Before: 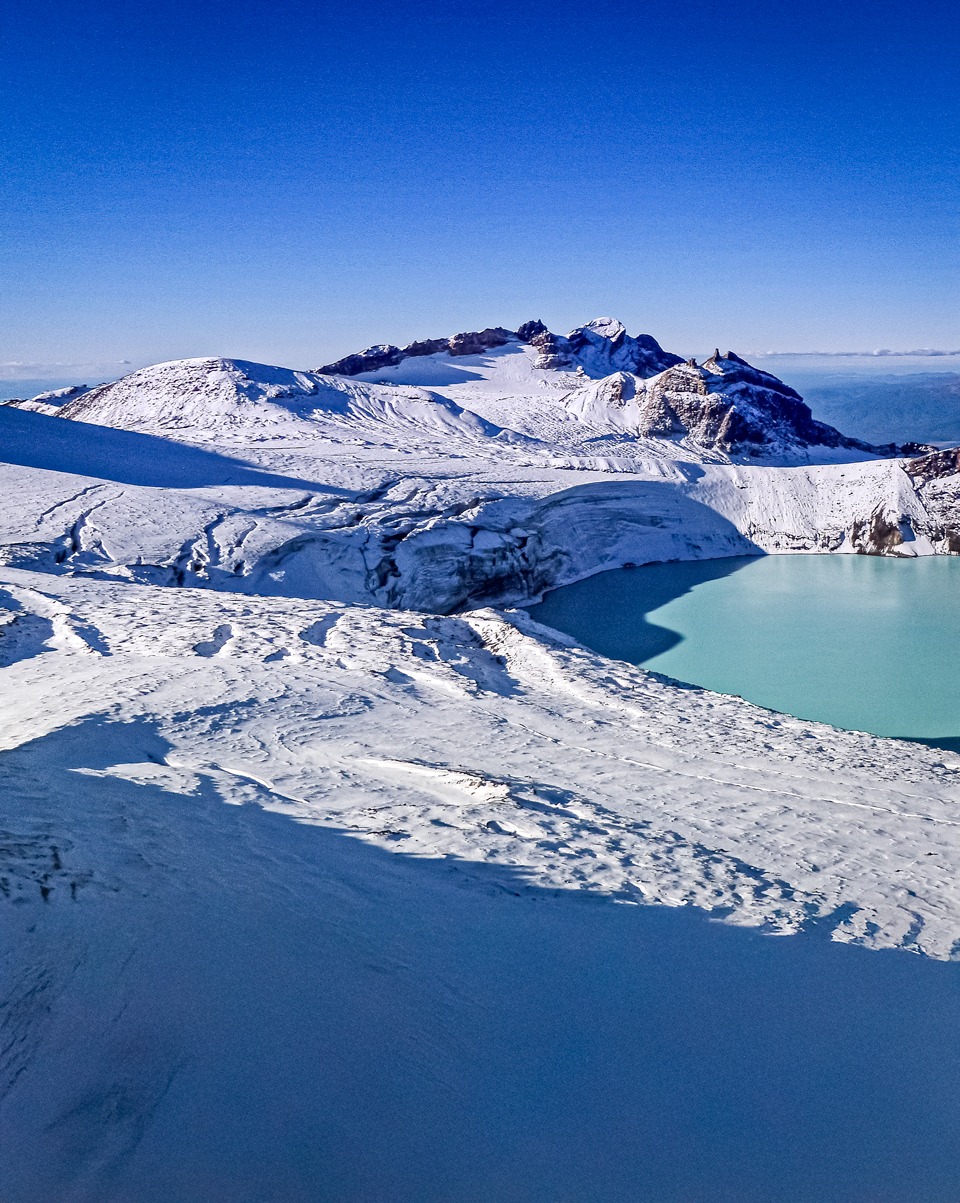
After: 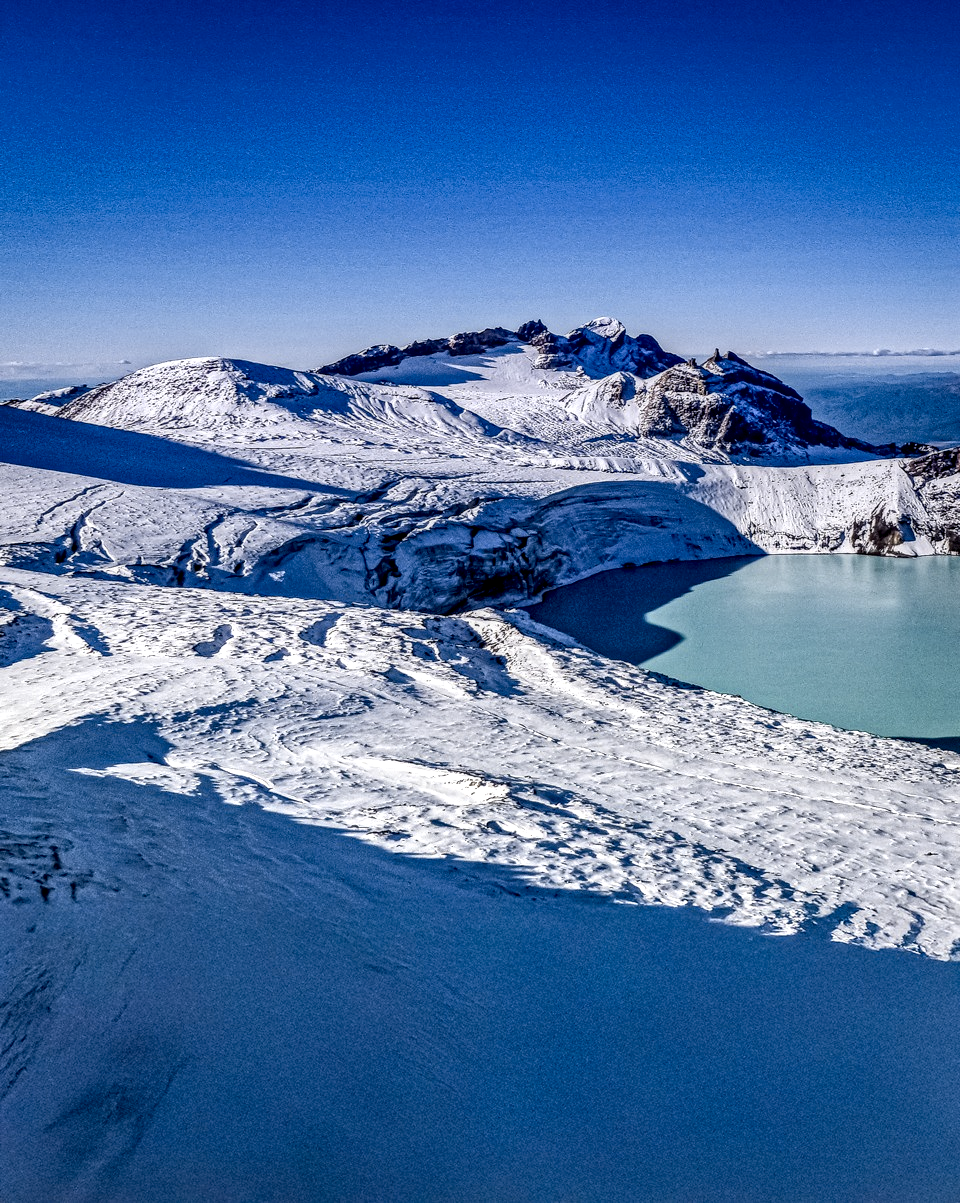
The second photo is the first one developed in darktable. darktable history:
graduated density: on, module defaults
color contrast: green-magenta contrast 0.8, blue-yellow contrast 1.1, unbound 0
local contrast: highlights 19%, detail 186%
